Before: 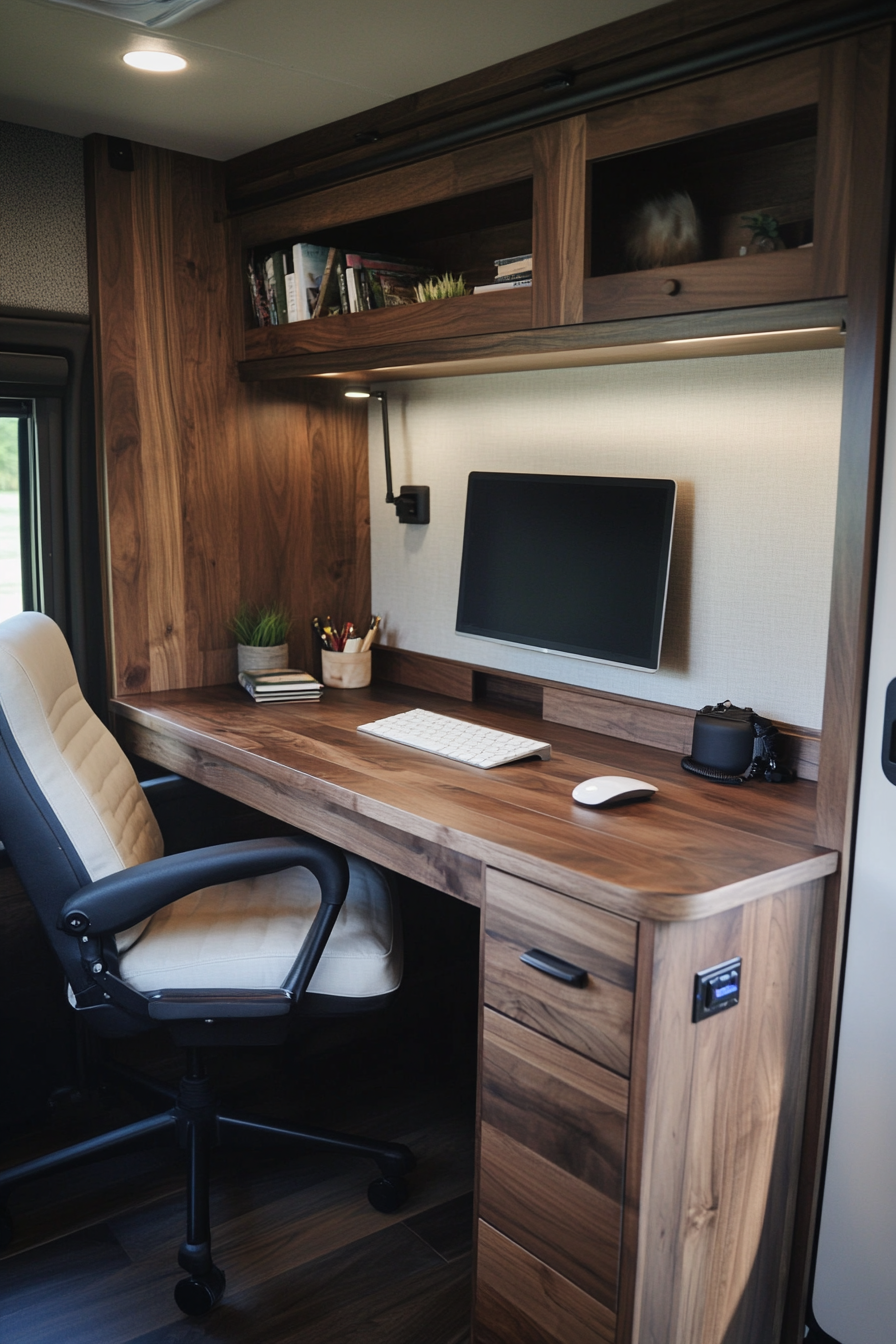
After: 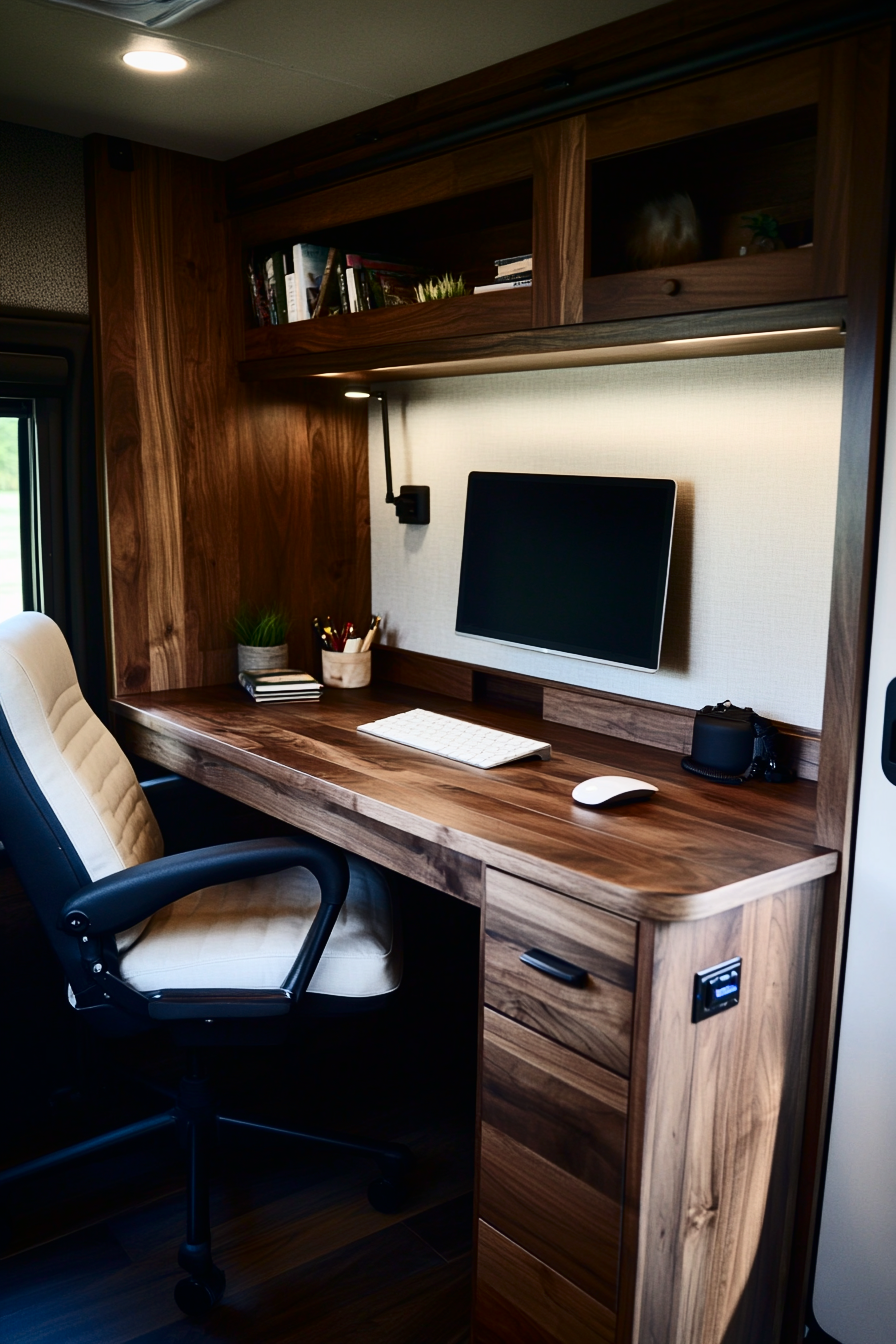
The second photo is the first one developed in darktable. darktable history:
contrast brightness saturation: contrast 0.333, brightness -0.073, saturation 0.174
